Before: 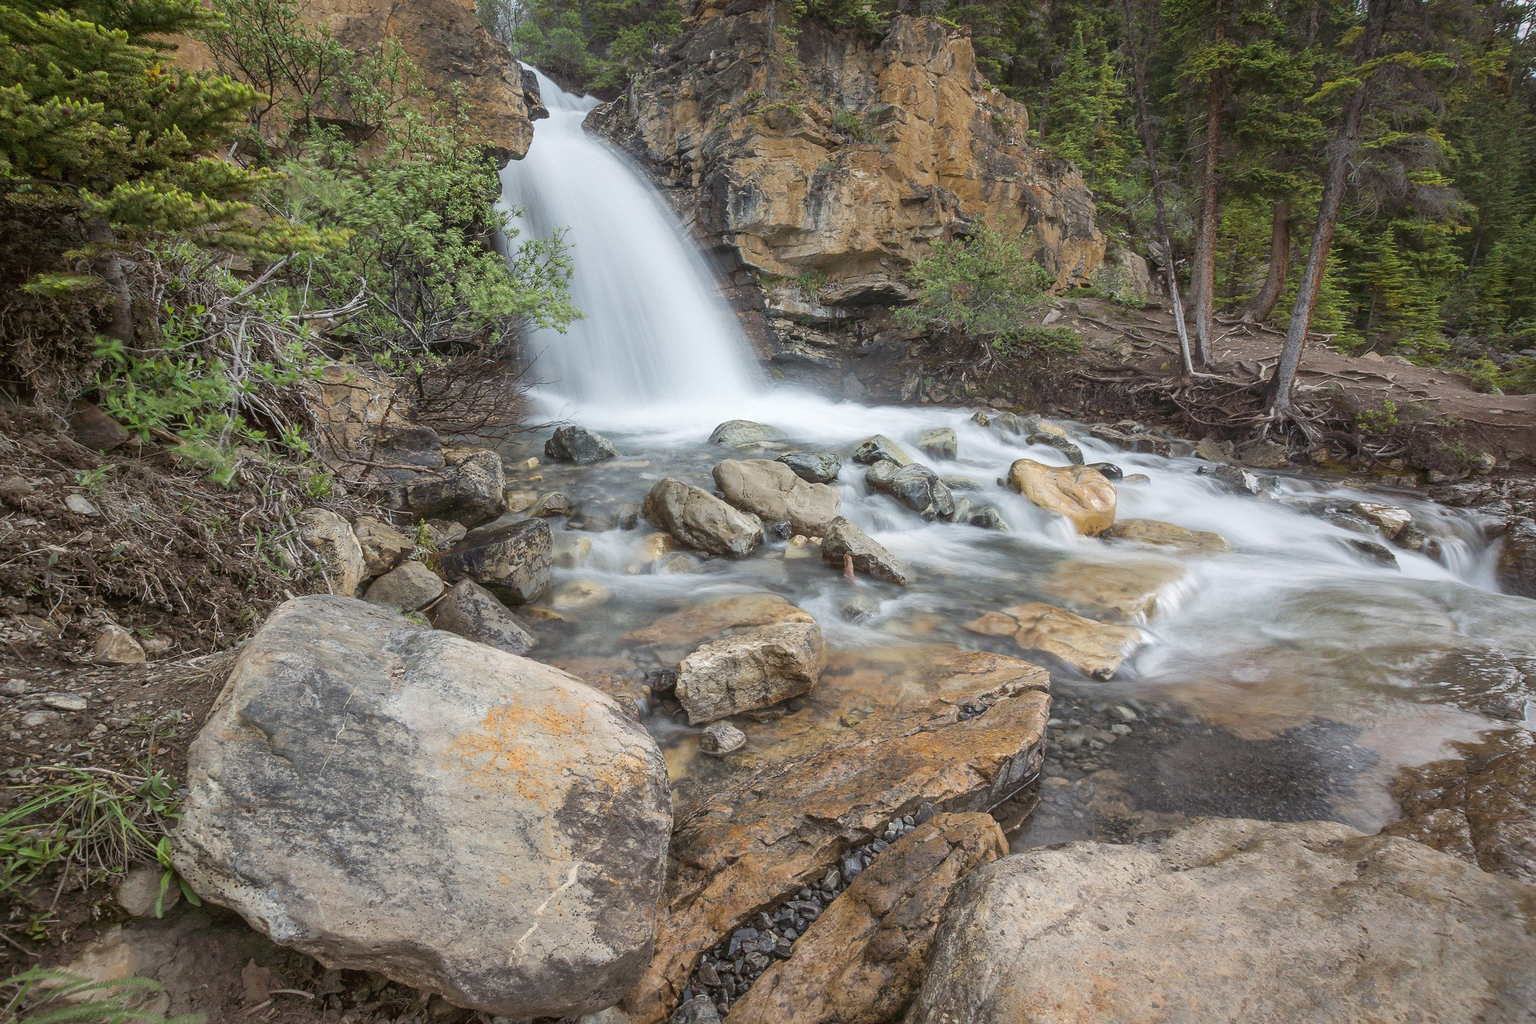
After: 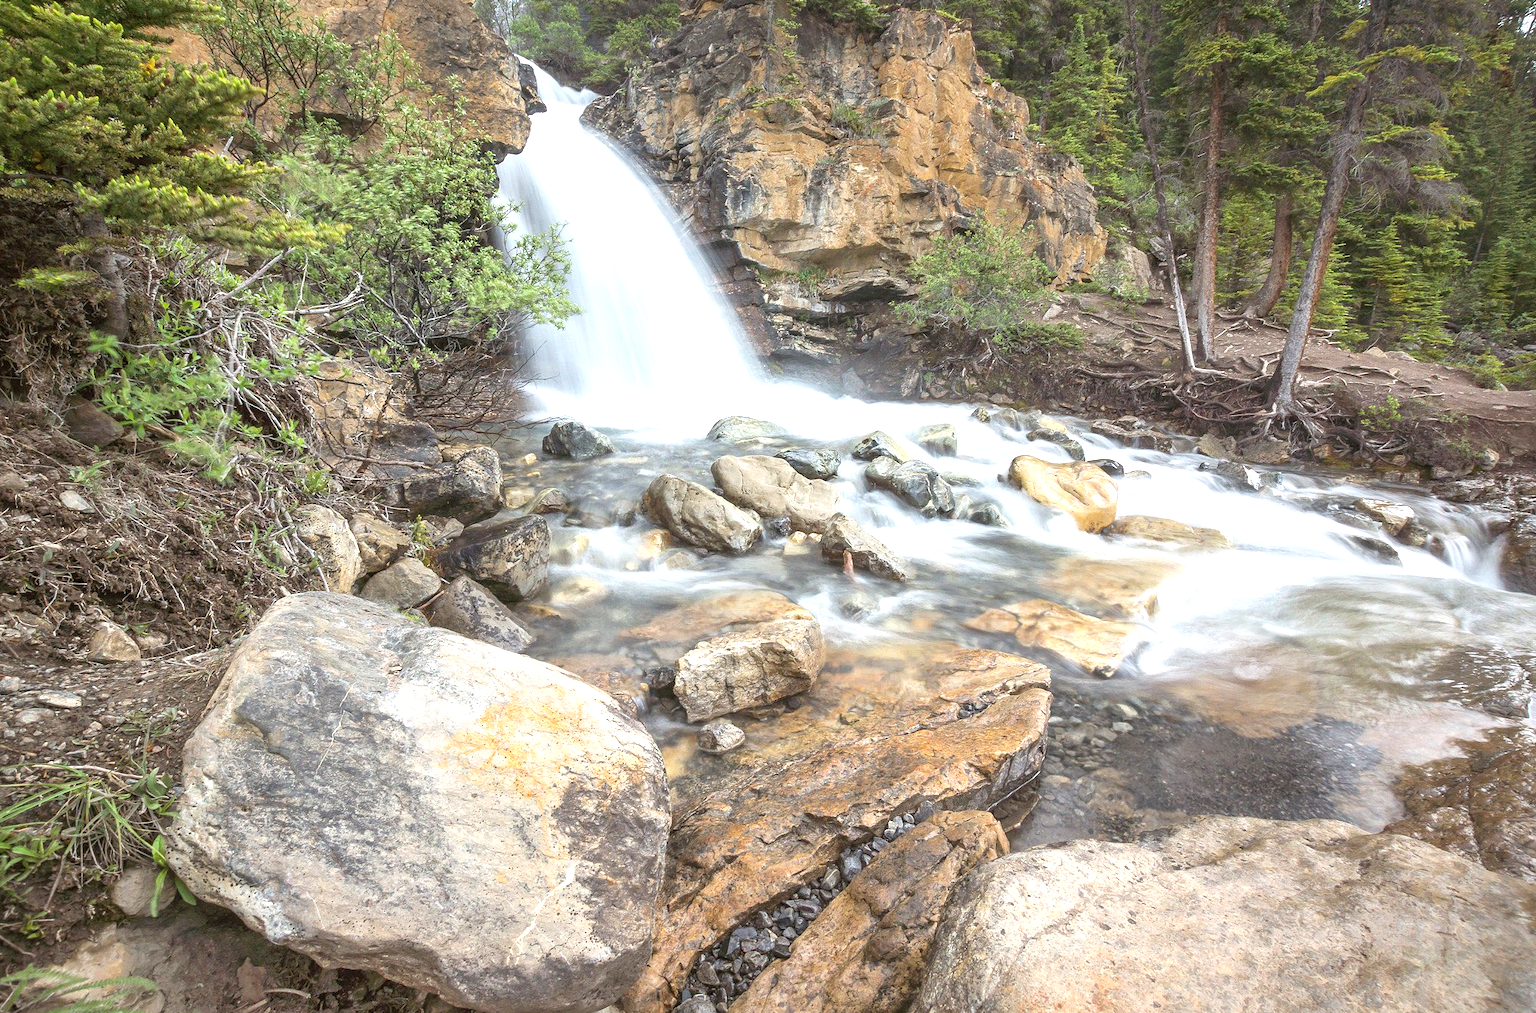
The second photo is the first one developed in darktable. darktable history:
exposure: exposure 1 EV, compensate highlight preservation false
crop: left 0.436%, top 0.696%, right 0.197%, bottom 0.853%
